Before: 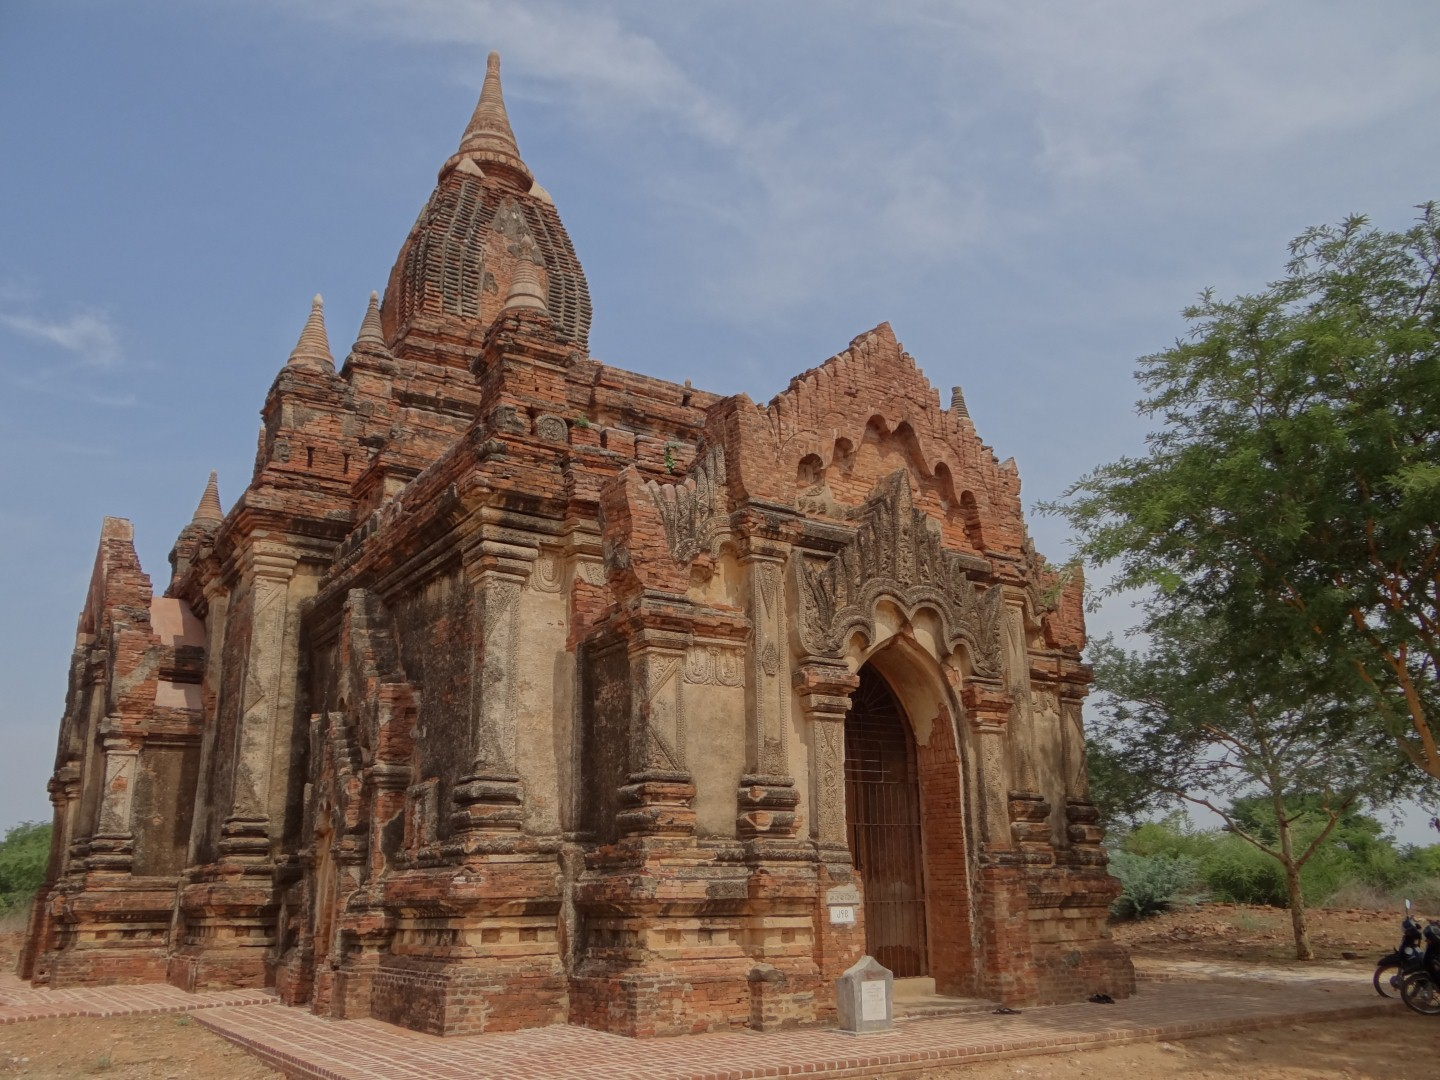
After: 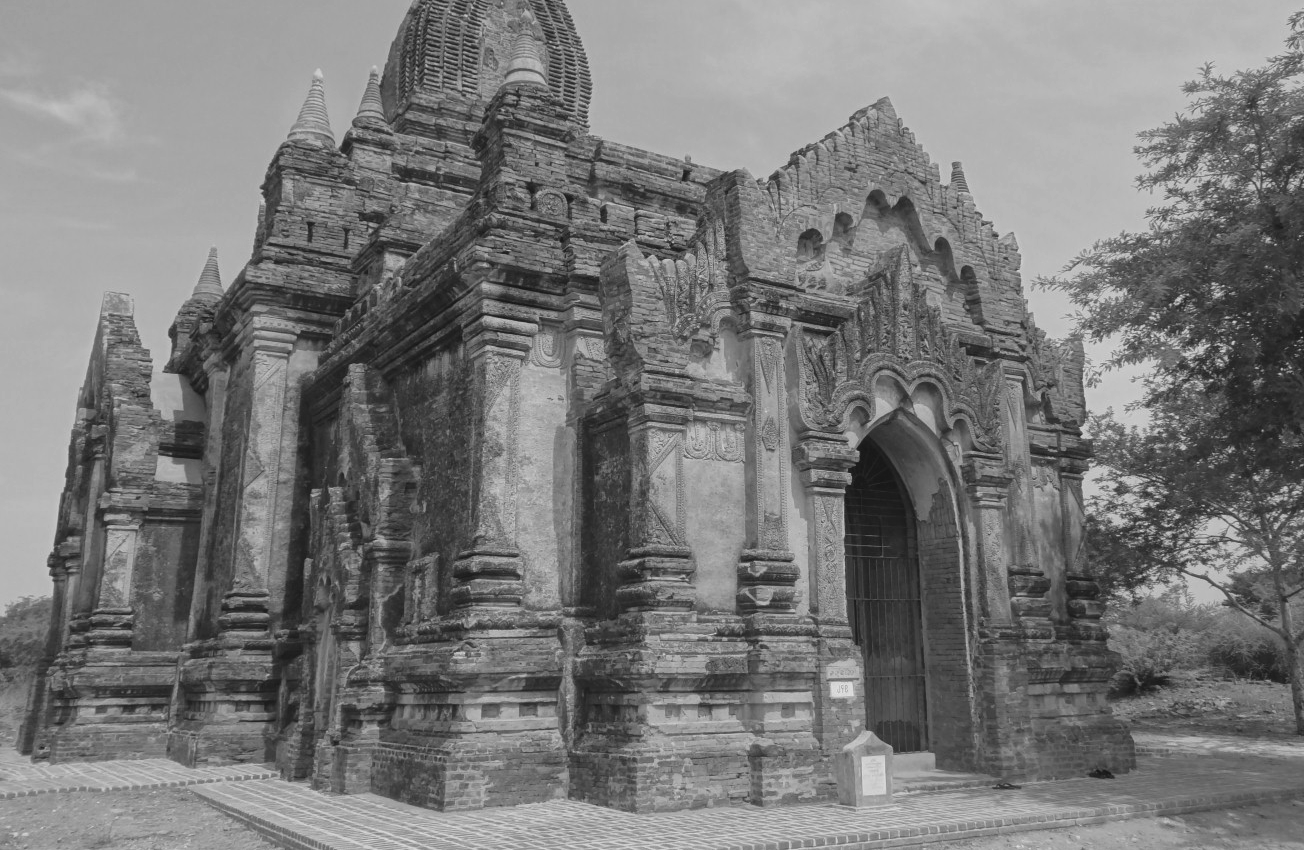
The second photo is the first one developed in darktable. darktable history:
exposure: exposure 0.6 EV, compensate highlight preservation false
crop: top 20.916%, right 9.437%, bottom 0.316%
contrast brightness saturation: saturation -1
color balance: lift [1.005, 0.99, 1.007, 1.01], gamma [1, 1.034, 1.032, 0.966], gain [0.873, 1.055, 1.067, 0.933]
